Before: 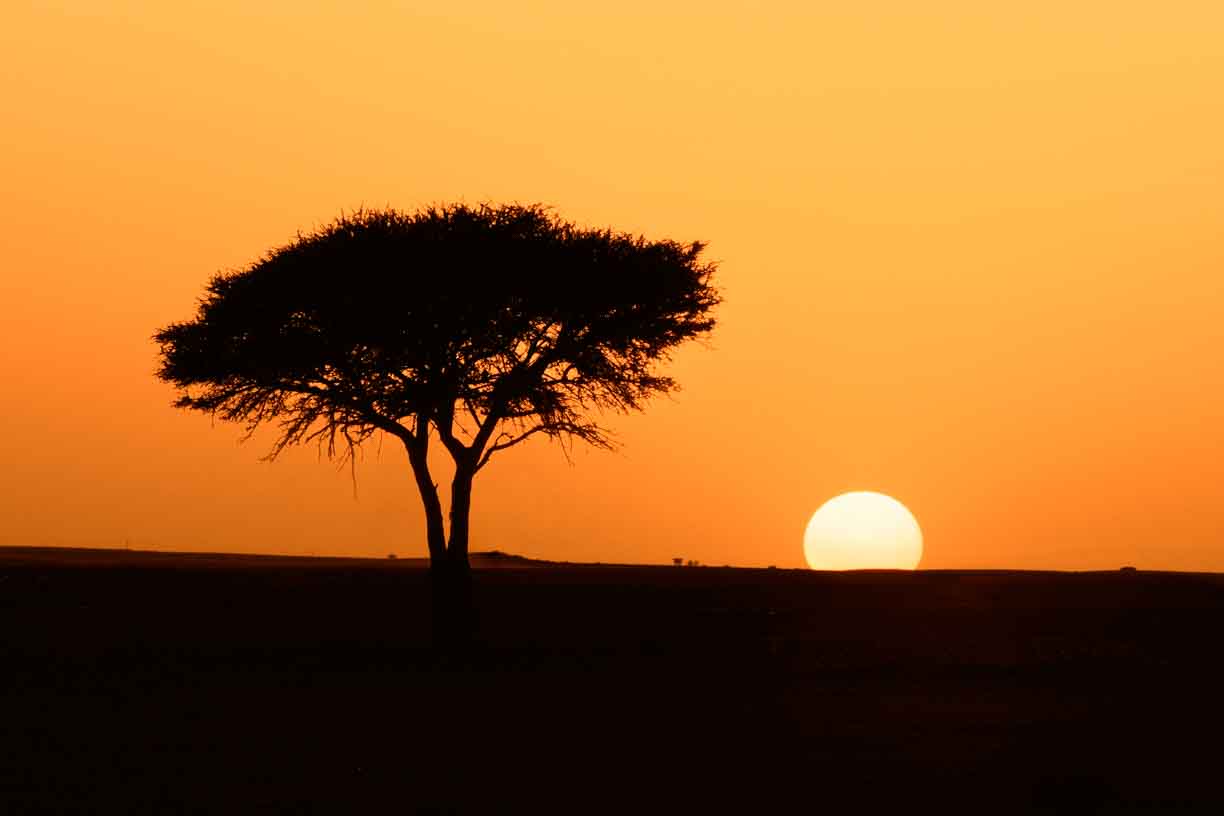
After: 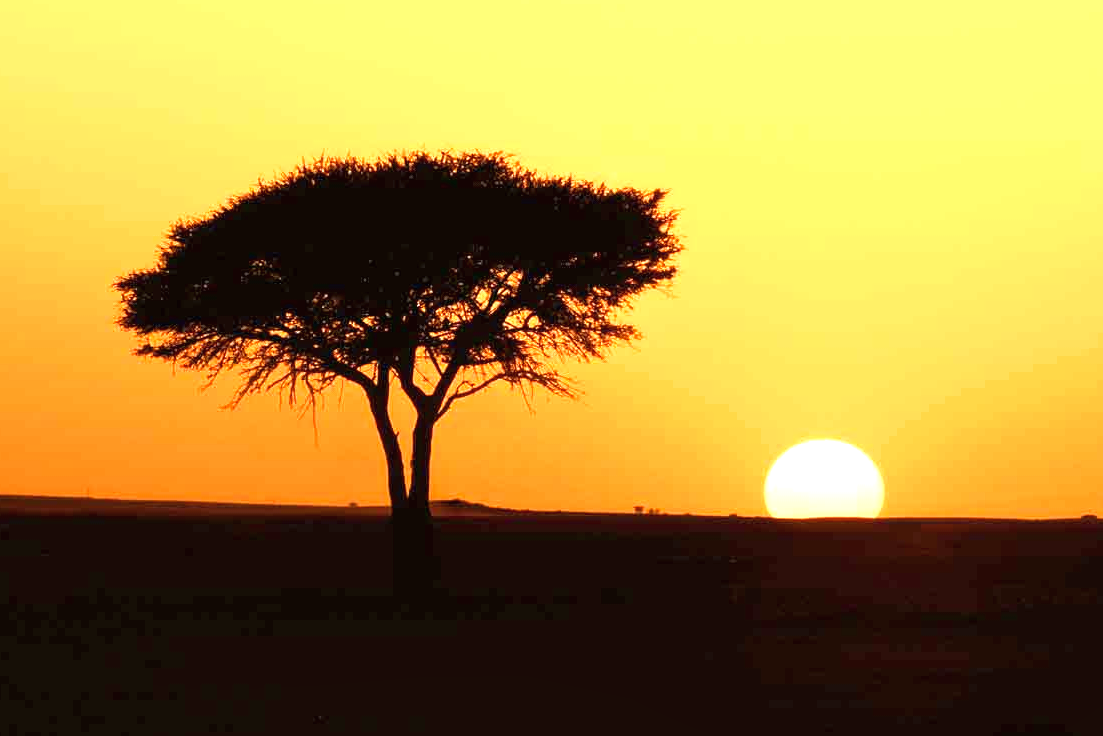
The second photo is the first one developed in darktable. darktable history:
exposure: black level correction 0, exposure 1.097 EV, compensate exposure bias true, compensate highlight preservation false
crop: left 3.204%, top 6.407%, right 6.605%, bottom 3.339%
shadows and highlights: shadows 24.83, highlights -24.28
